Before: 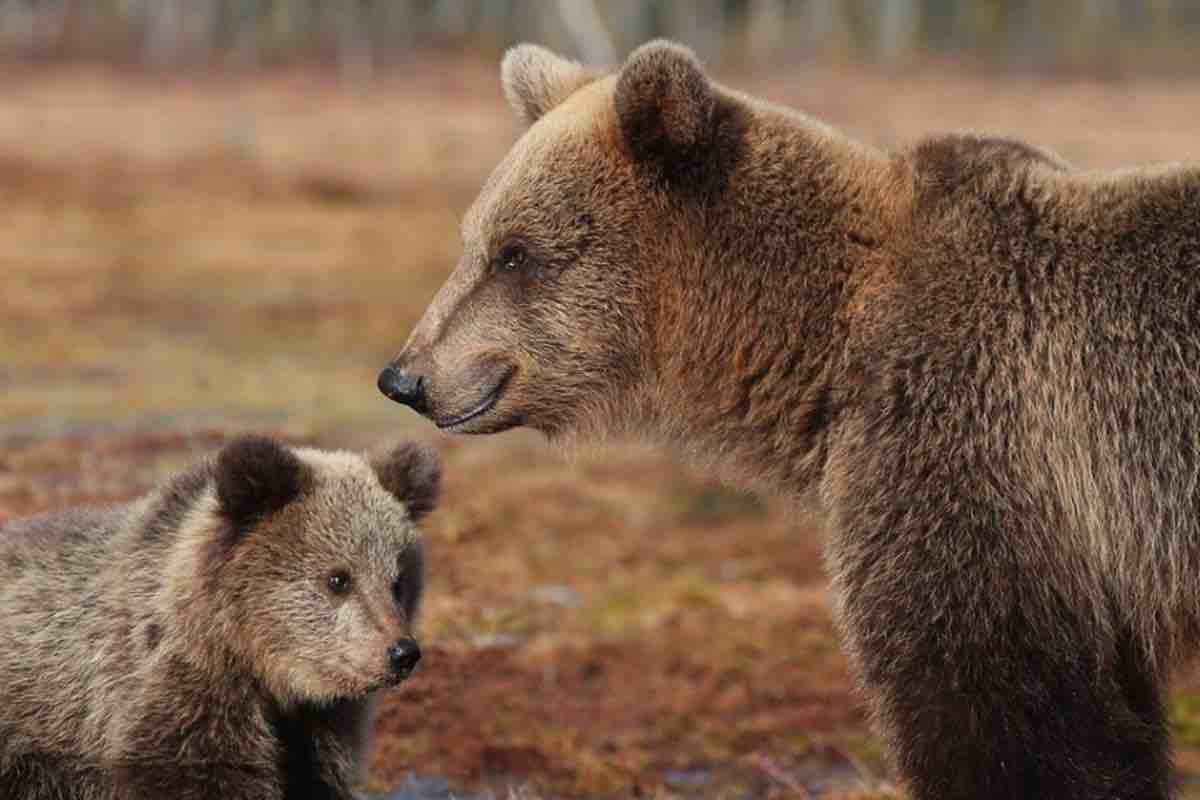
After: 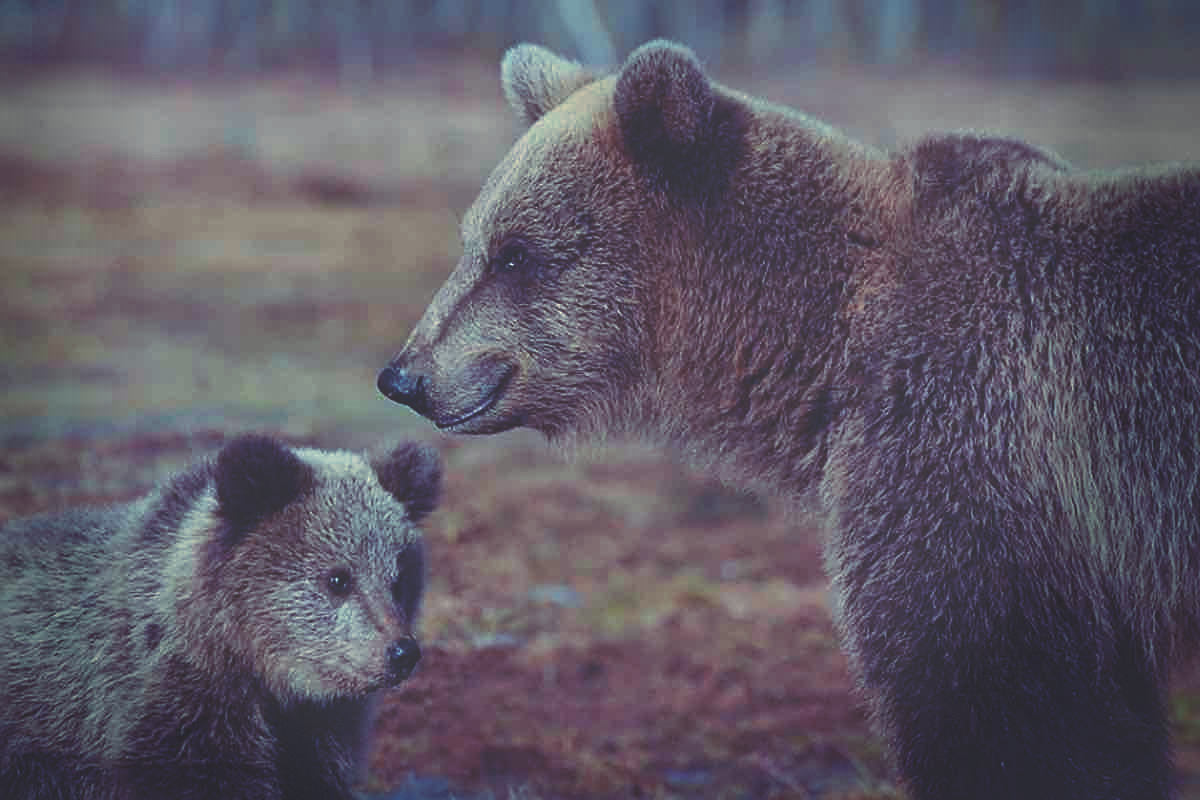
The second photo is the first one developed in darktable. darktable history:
rgb curve: curves: ch0 [(0, 0.186) (0.314, 0.284) (0.576, 0.466) (0.805, 0.691) (0.936, 0.886)]; ch1 [(0, 0.186) (0.314, 0.284) (0.581, 0.534) (0.771, 0.746) (0.936, 0.958)]; ch2 [(0, 0.216) (0.275, 0.39) (1, 1)], mode RGB, independent channels, compensate middle gray true, preserve colors none
vignetting: fall-off start 68.33%, fall-off radius 30%, saturation 0.042, center (-0.066, -0.311), width/height ratio 0.992, shape 0.85, dithering 8-bit output
rotate and perspective: crop left 0, crop top 0
shadows and highlights: on, module defaults
sharpen: on, module defaults
